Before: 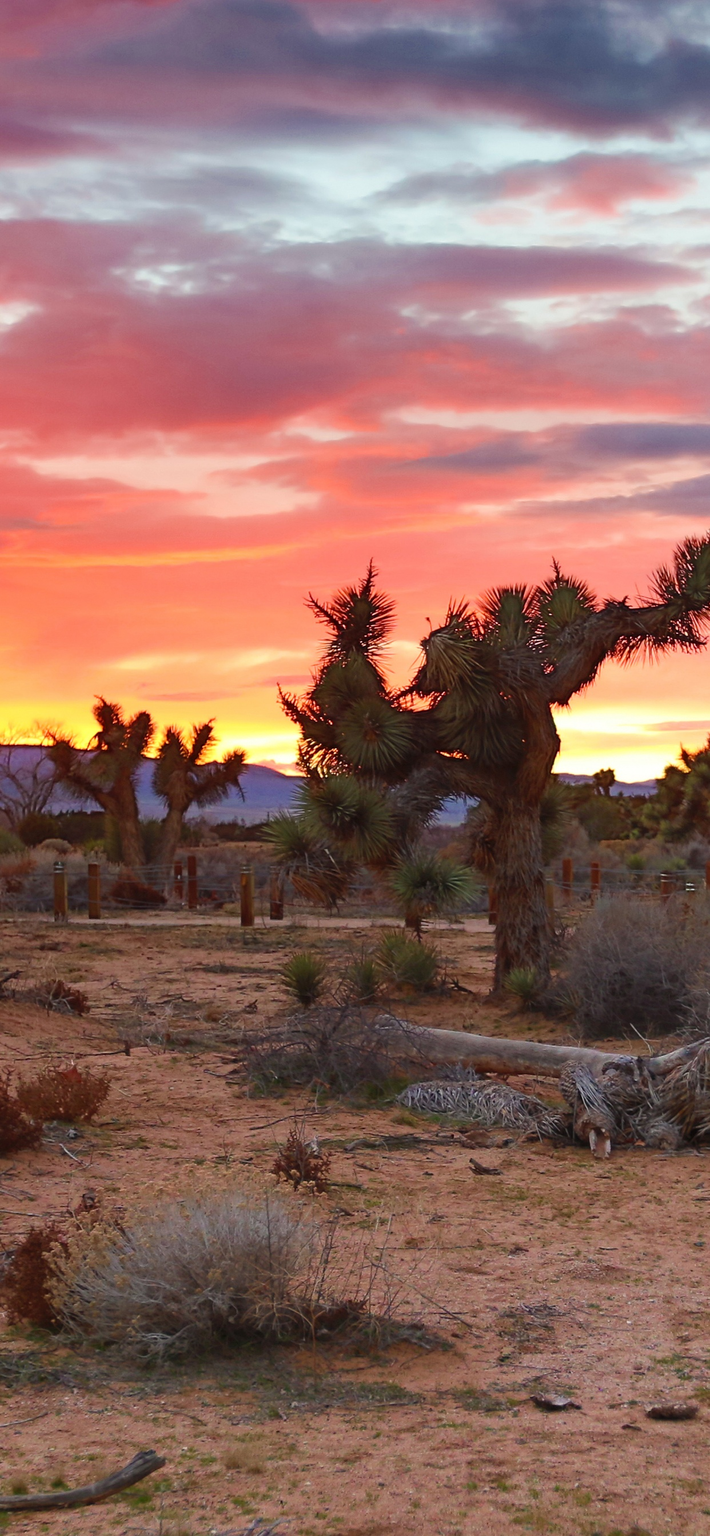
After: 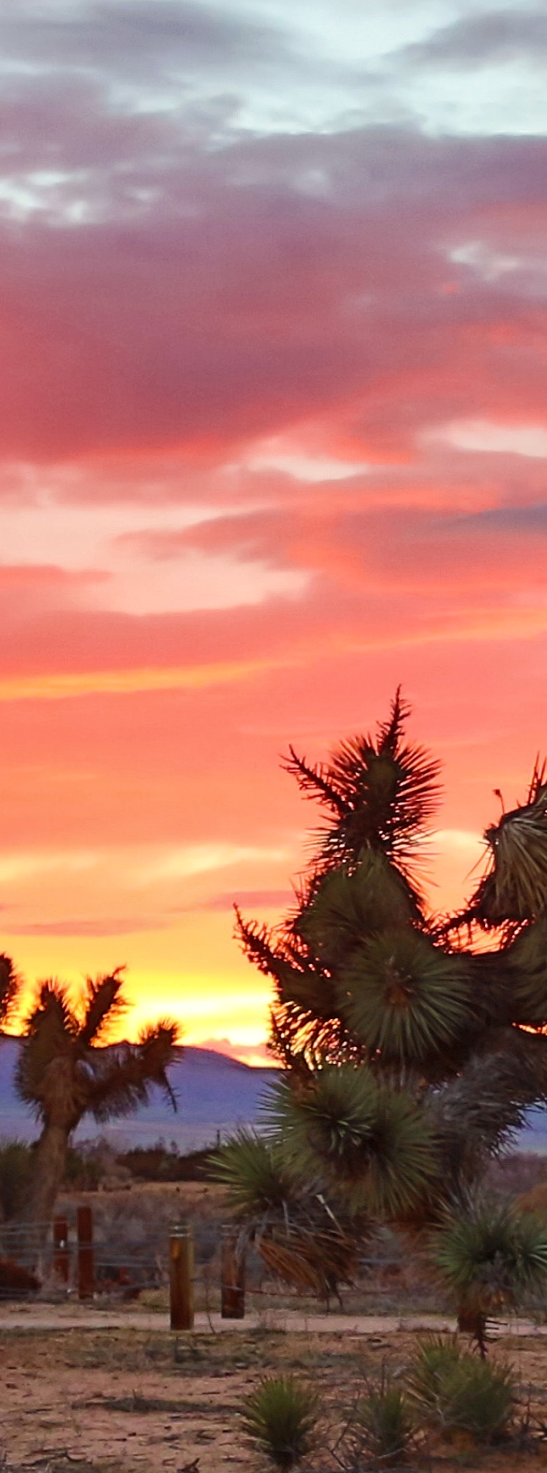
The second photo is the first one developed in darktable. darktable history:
crop: left 20.248%, top 10.86%, right 35.675%, bottom 34.321%
local contrast: mode bilateral grid, contrast 20, coarseness 50, detail 120%, midtone range 0.2
